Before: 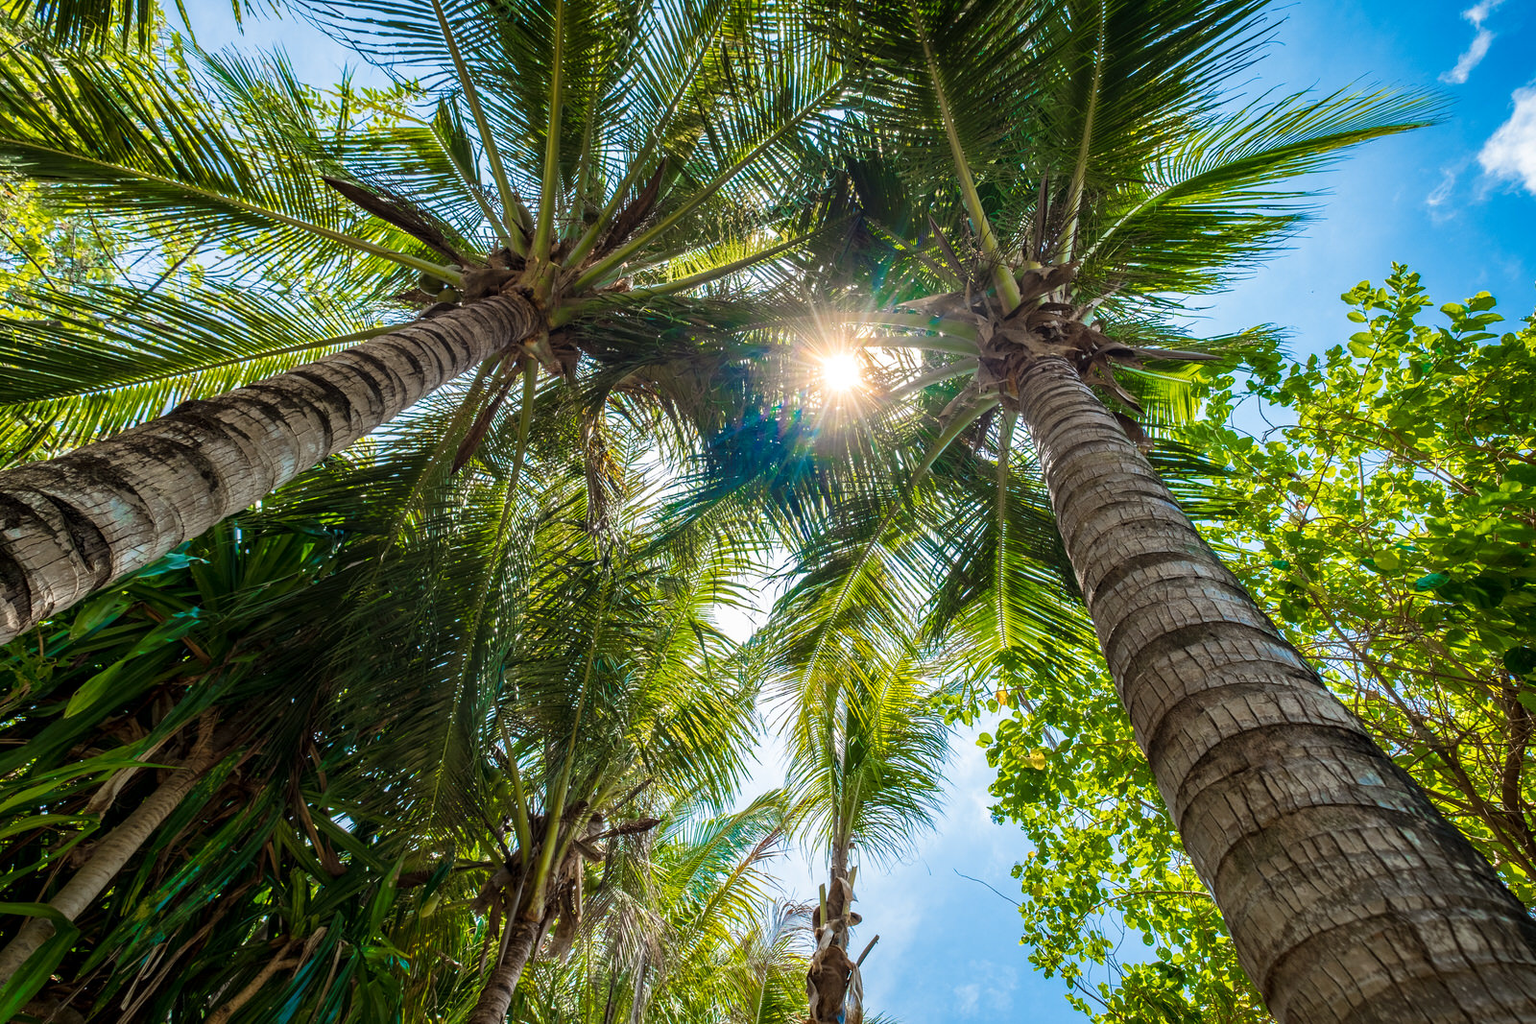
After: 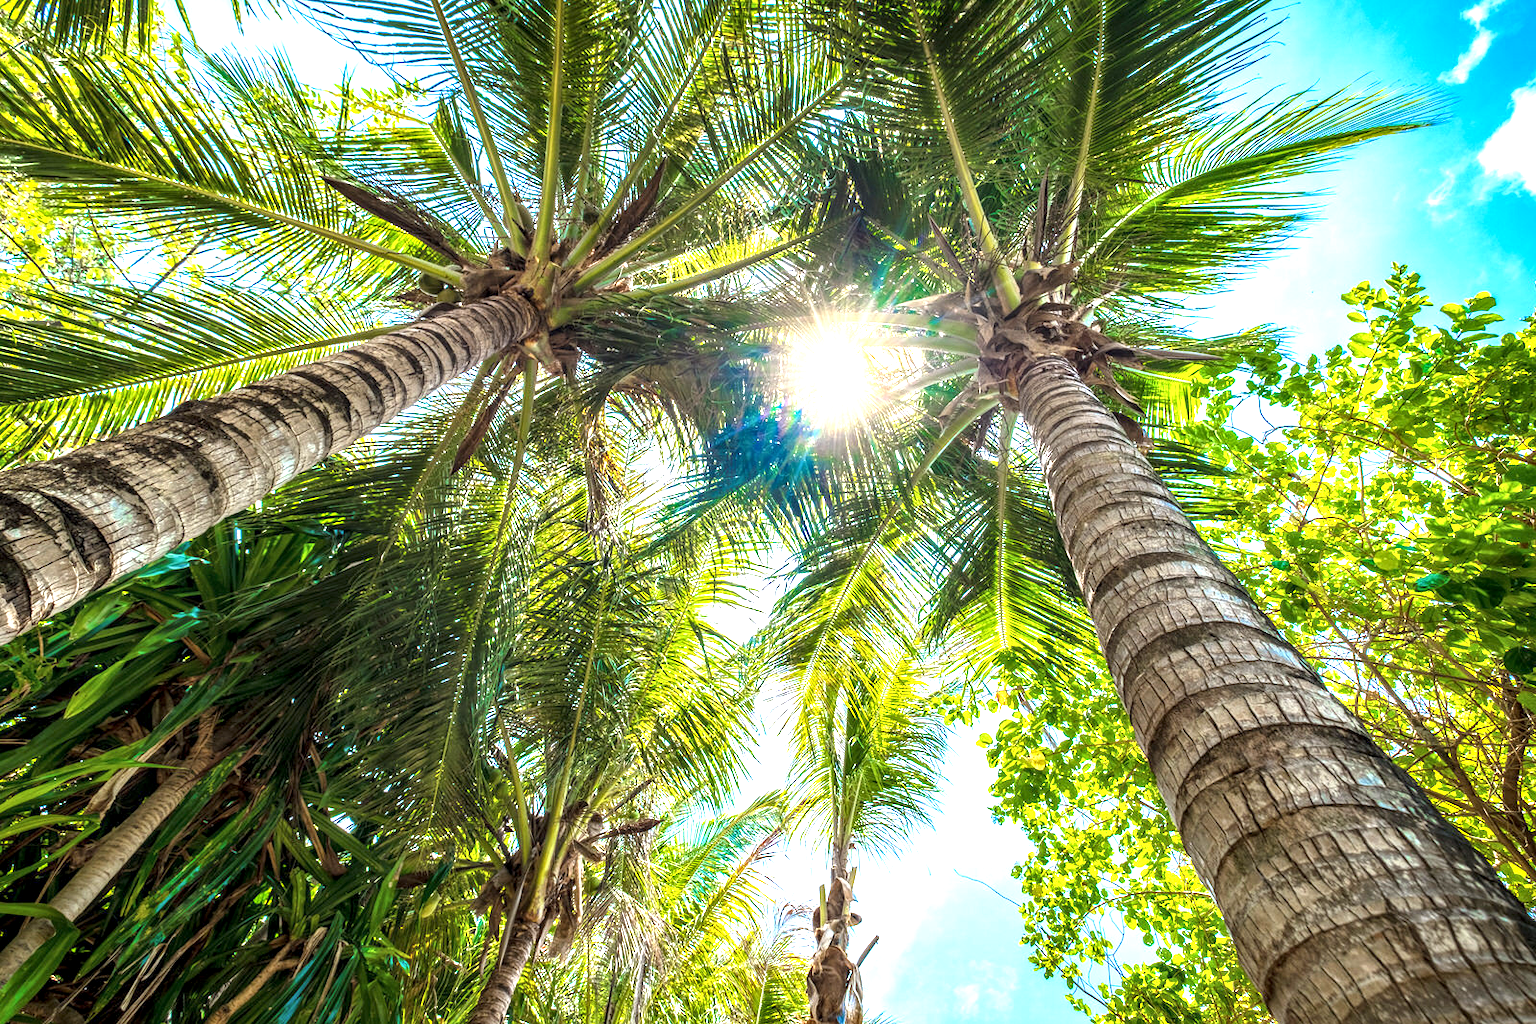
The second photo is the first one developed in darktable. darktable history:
local contrast: detail 130%
exposure: black level correction 0, exposure 1.35 EV, compensate exposure bias true, compensate highlight preservation false
